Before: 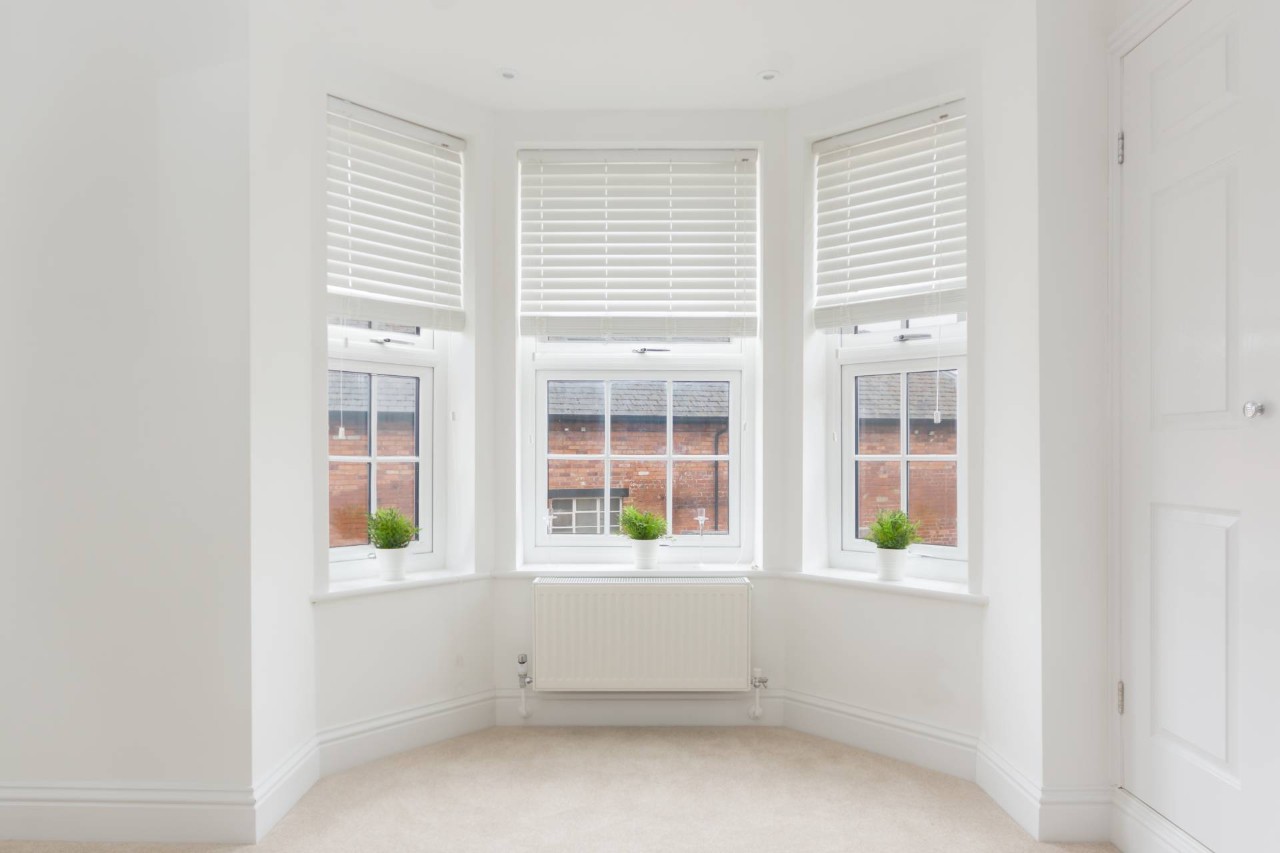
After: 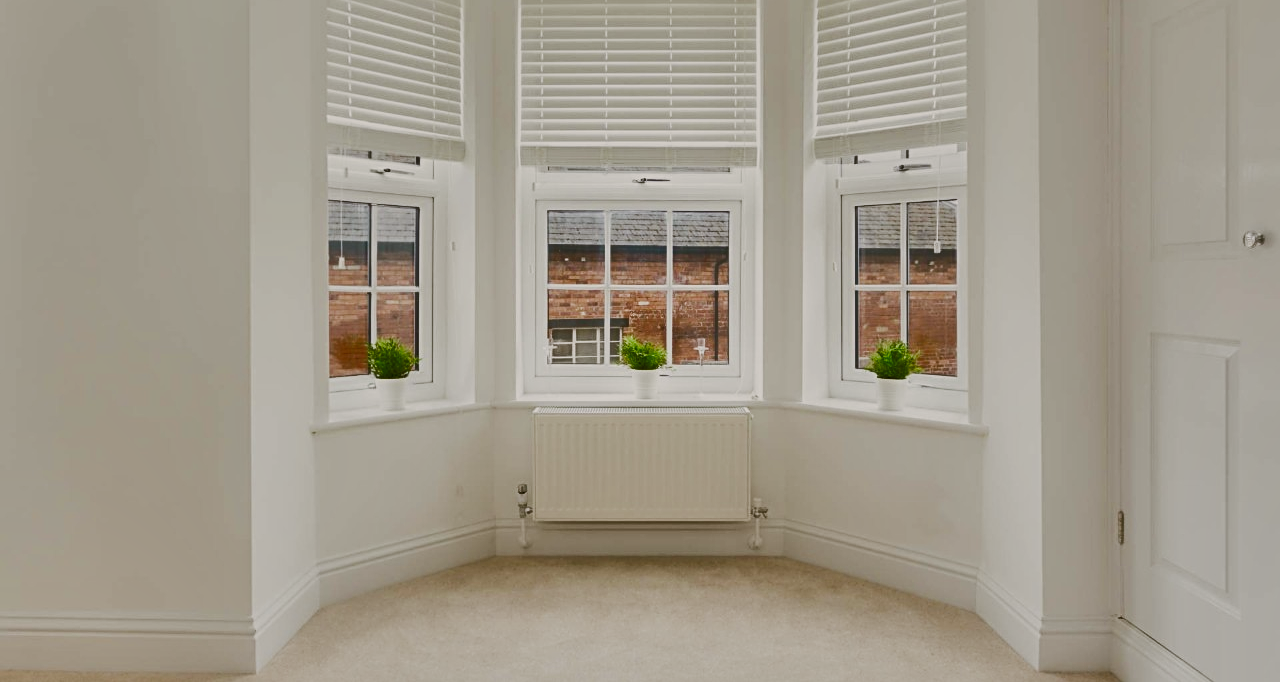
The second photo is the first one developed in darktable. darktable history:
color correction: highlights a* 4.02, highlights b* 4.98, shadows a* -7.55, shadows b* 4.98
shadows and highlights: white point adjustment 0.1, highlights -70, soften with gaussian
exposure: black level correction -0.005, exposure 0.622 EV, compensate highlight preservation false
rgb levels: mode RGB, independent channels, levels [[0, 0.5, 1], [0, 0.521, 1], [0, 0.536, 1]]
sharpen: radius 3.119
crop and rotate: top 19.998%
filmic rgb: black relative exposure -13 EV, threshold 3 EV, target white luminance 85%, hardness 6.3, latitude 42.11%, contrast 0.858, shadows ↔ highlights balance 8.63%, color science v4 (2020), enable highlight reconstruction true
